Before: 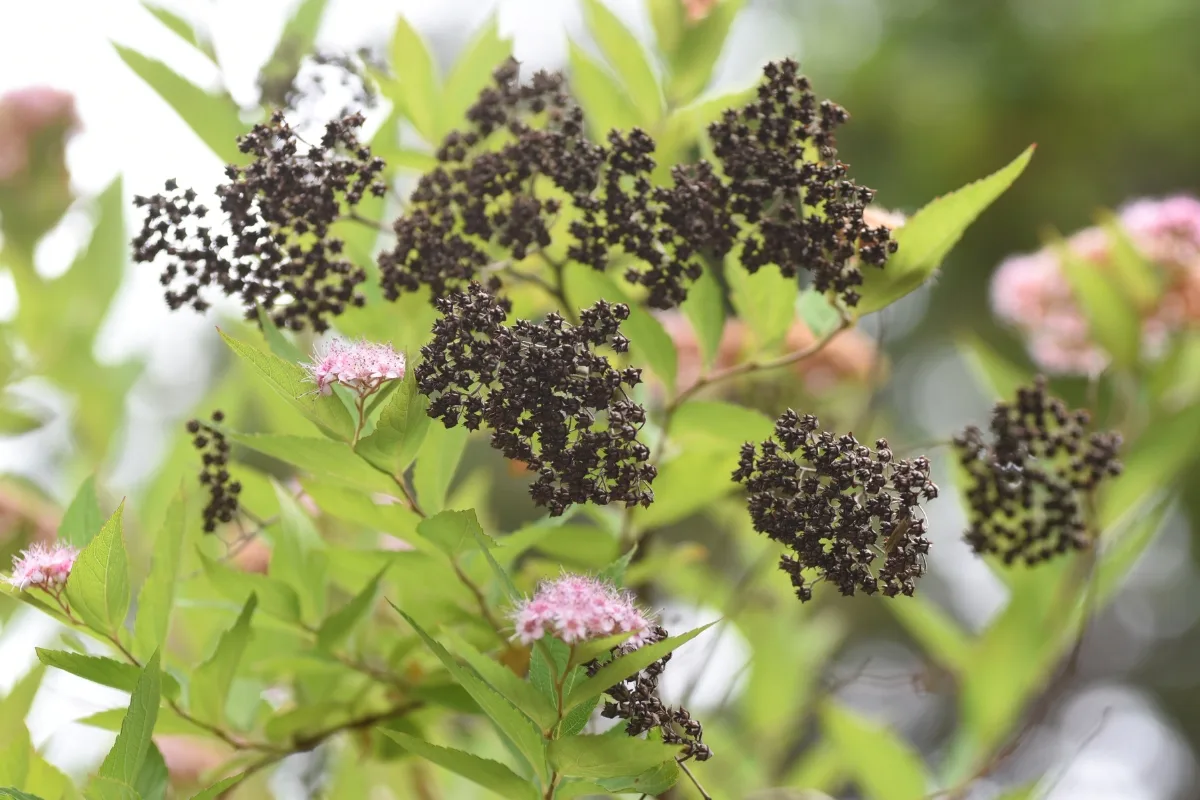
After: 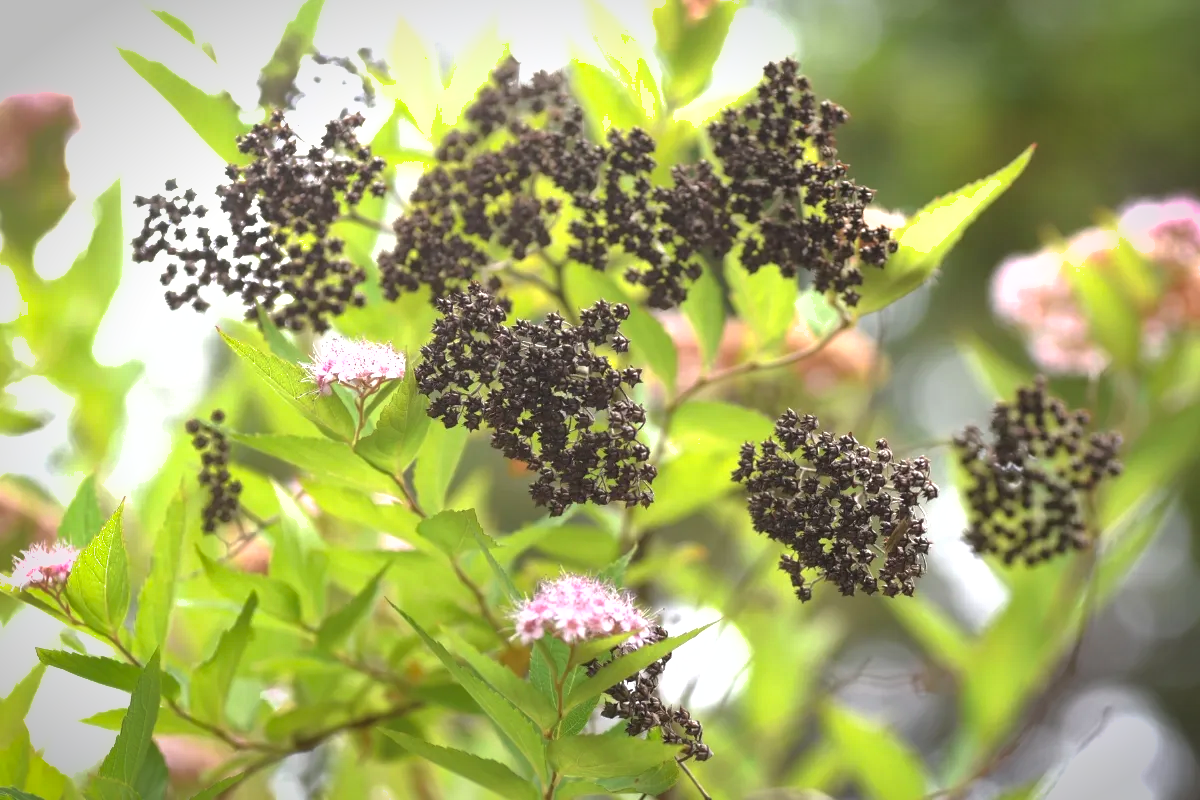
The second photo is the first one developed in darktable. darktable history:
vignetting: fall-off start 78.45%, saturation -0.021, width/height ratio 1.328, unbound false
shadows and highlights: on, module defaults
tone equalizer: -8 EV -0.729 EV, -7 EV -0.731 EV, -6 EV -0.572 EV, -5 EV -0.386 EV, -3 EV 0.372 EV, -2 EV 0.6 EV, -1 EV 0.681 EV, +0 EV 0.763 EV
